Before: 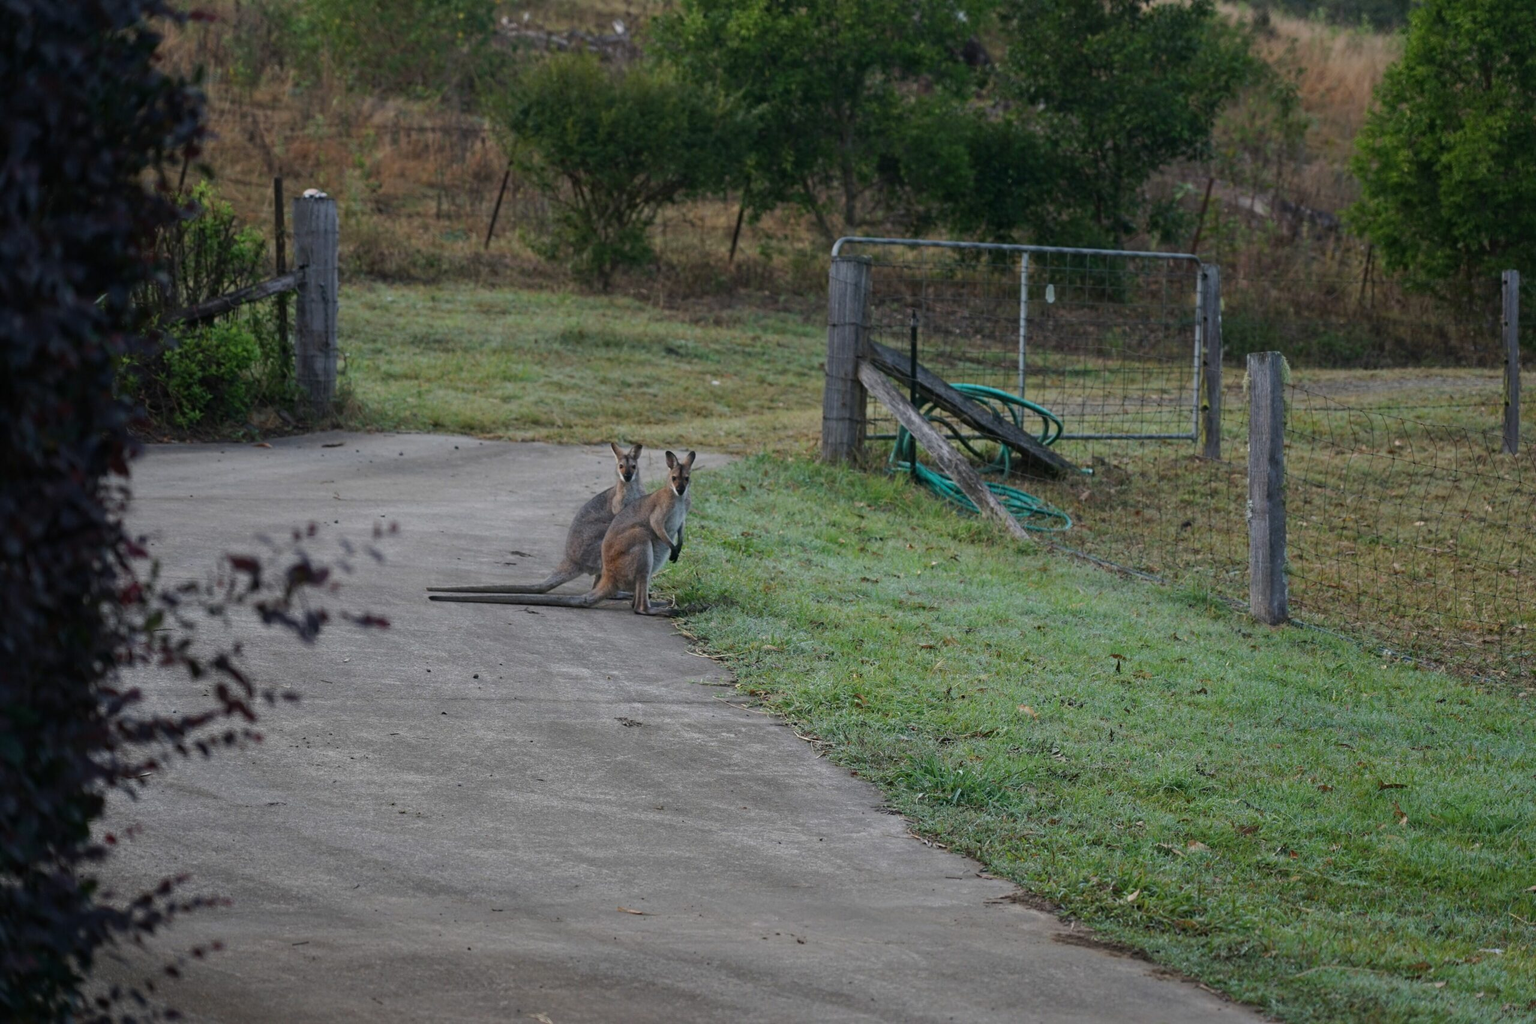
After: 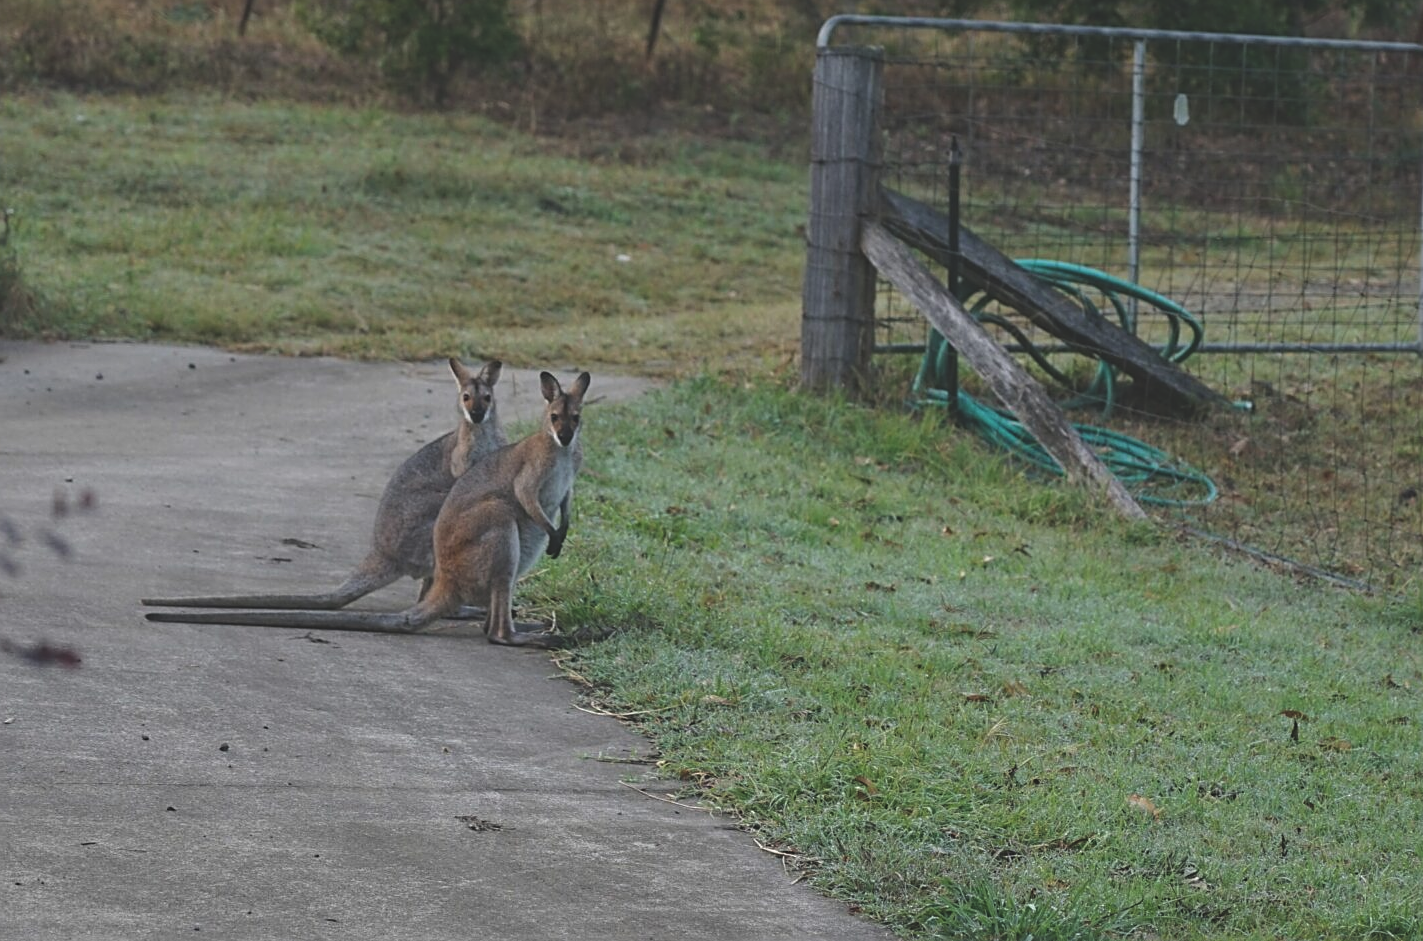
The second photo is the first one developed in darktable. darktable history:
crop and rotate: left 22.242%, top 22.304%, right 22.148%, bottom 22.511%
sharpen: on, module defaults
exposure: black level correction -0.024, exposure -0.119 EV, compensate highlight preservation false
